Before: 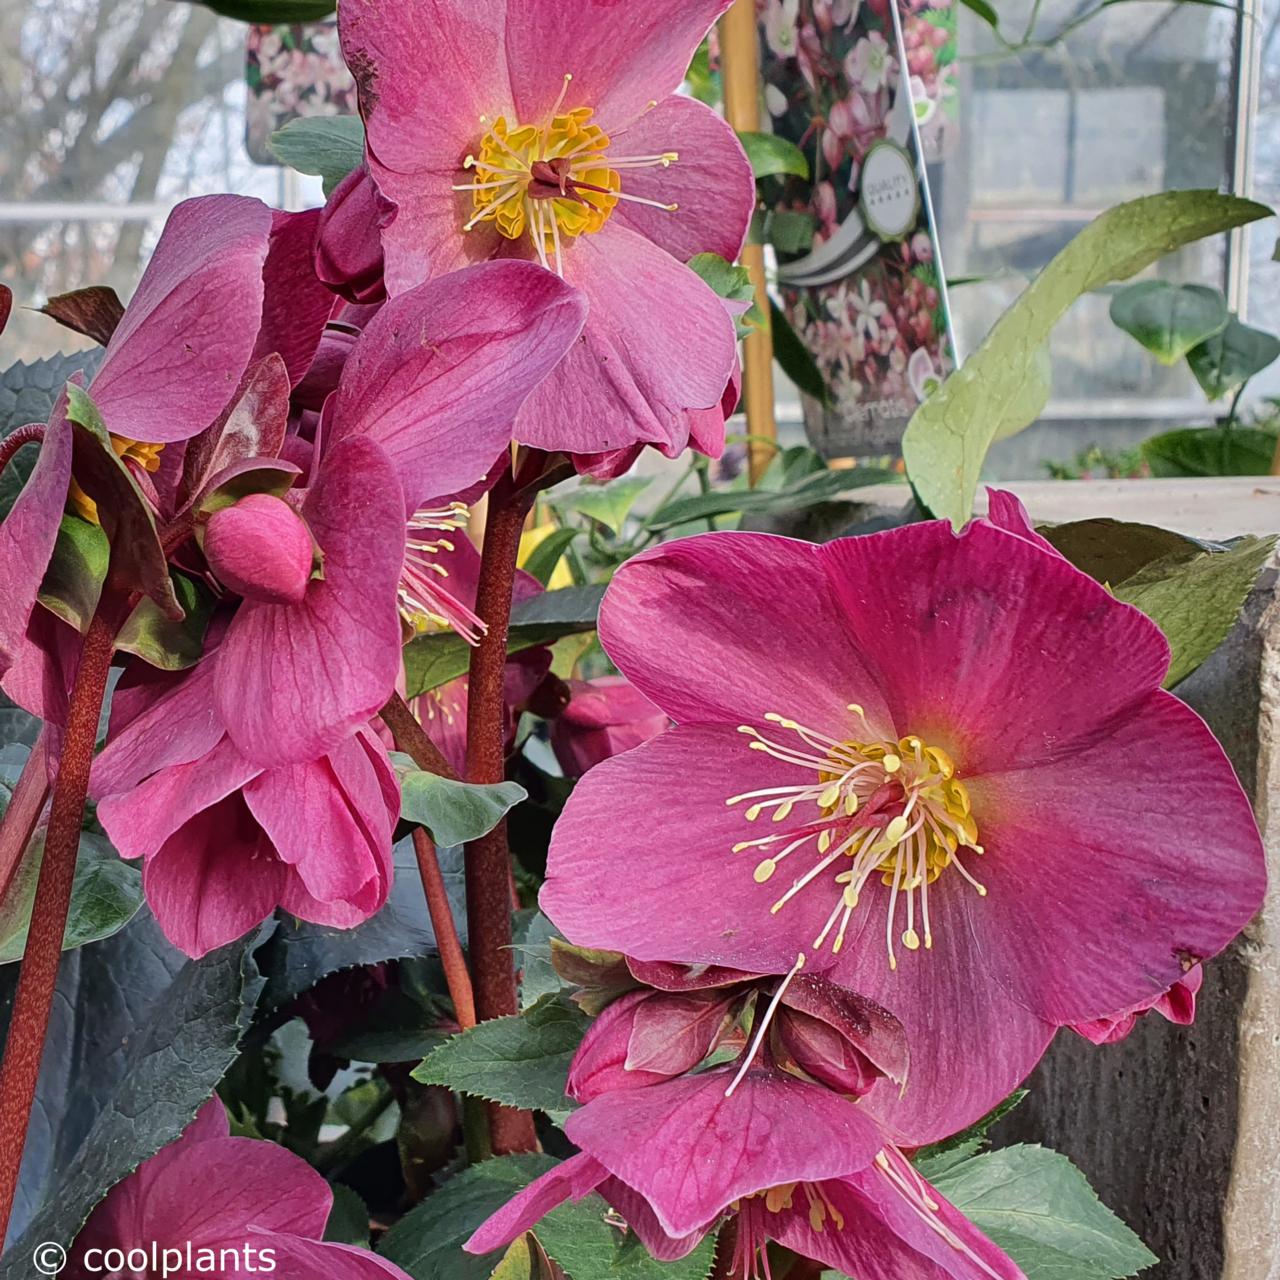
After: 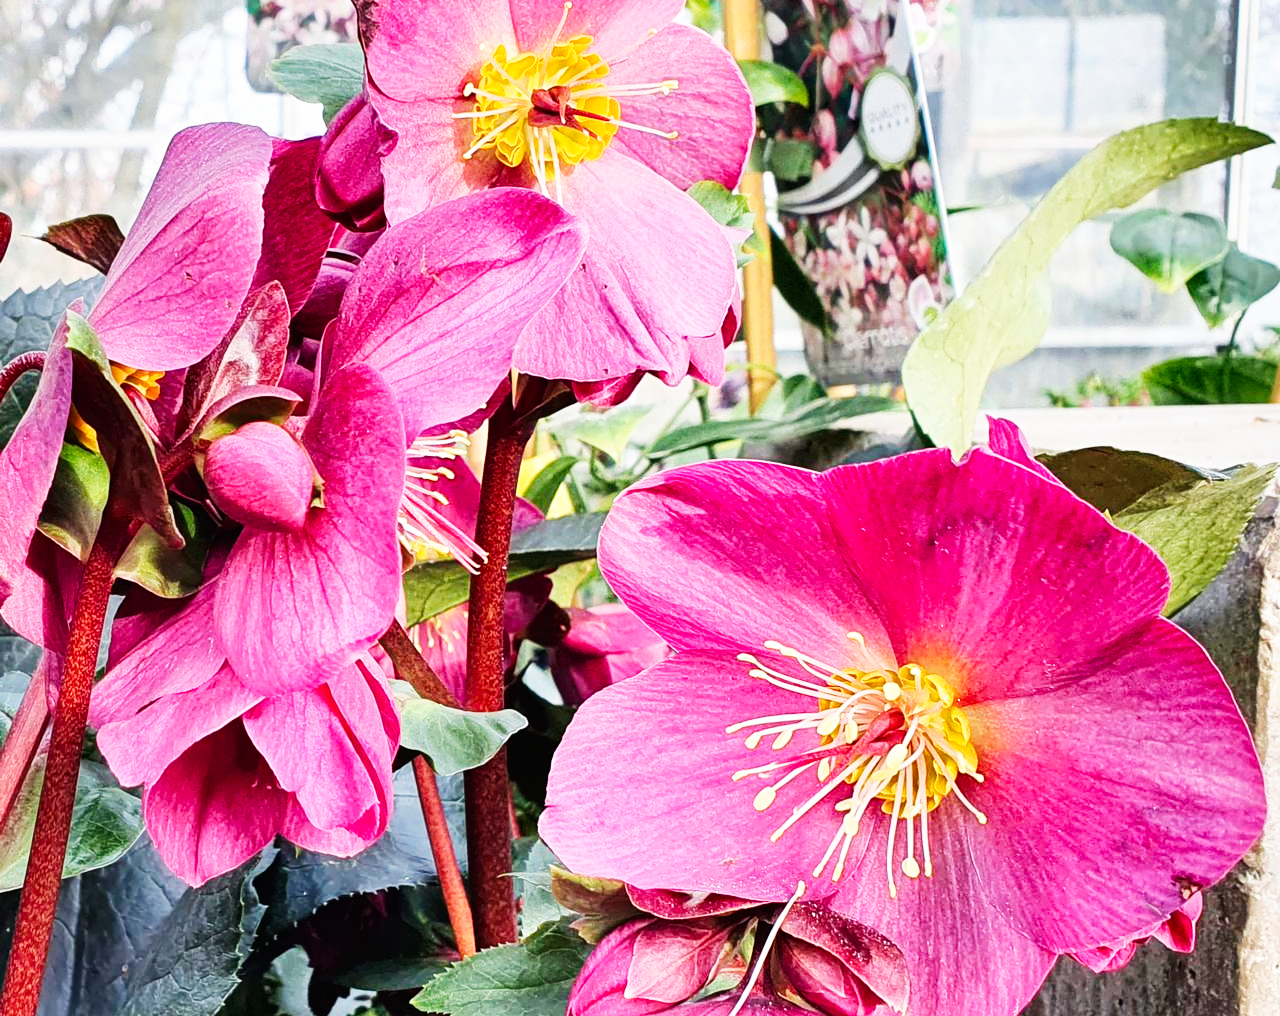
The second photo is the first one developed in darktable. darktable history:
crop and rotate: top 5.66%, bottom 14.934%
base curve: curves: ch0 [(0, 0) (0.007, 0.004) (0.027, 0.03) (0.046, 0.07) (0.207, 0.54) (0.442, 0.872) (0.673, 0.972) (1, 1)], preserve colors none
